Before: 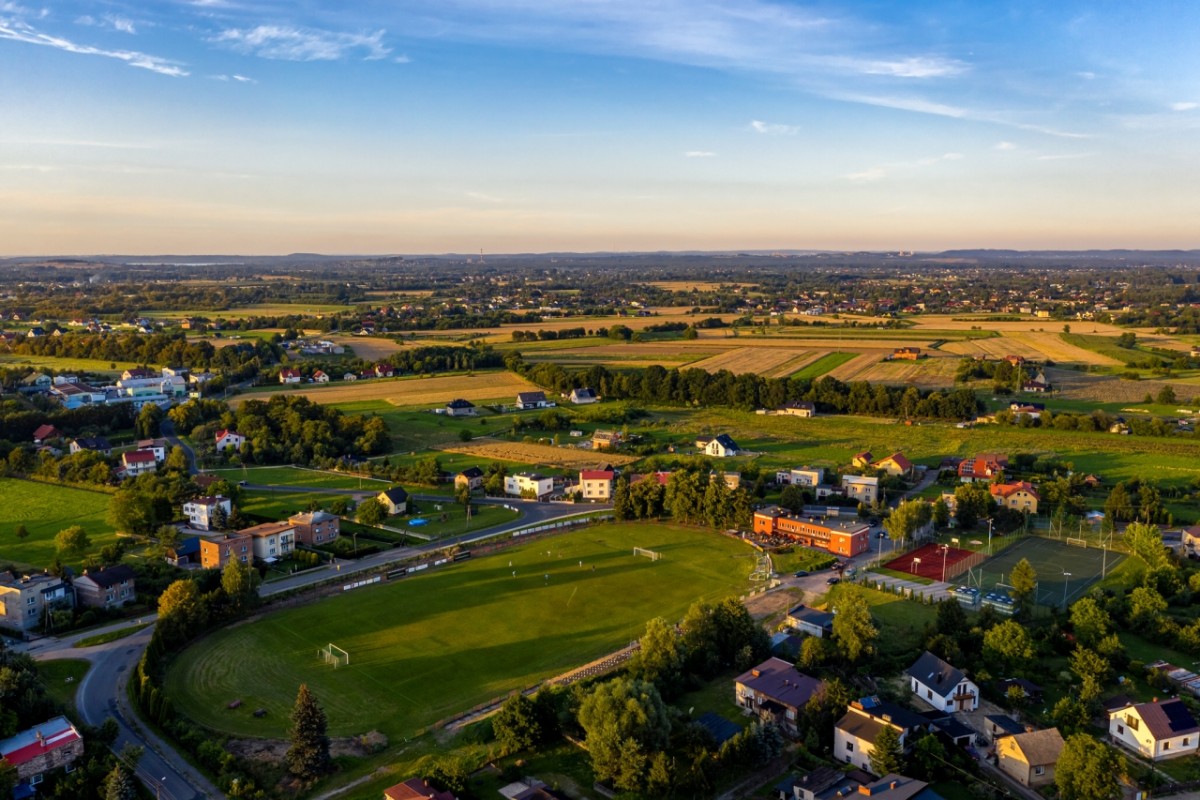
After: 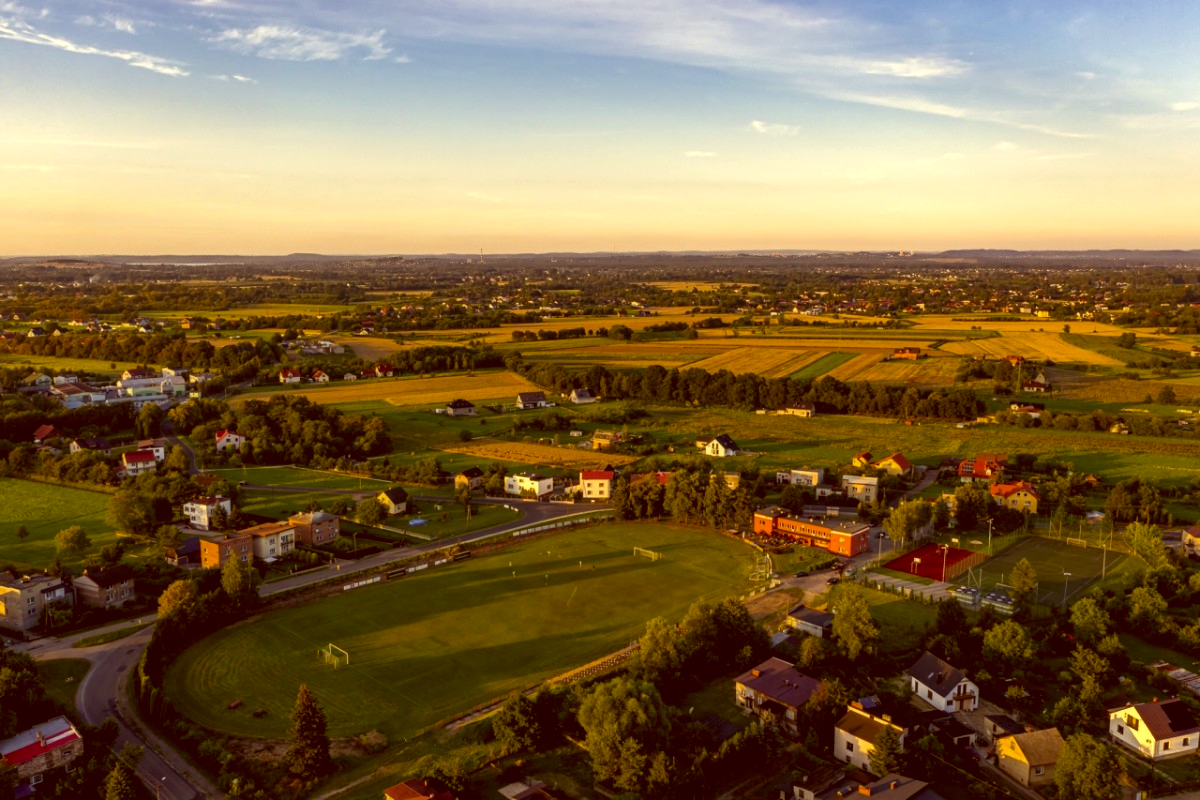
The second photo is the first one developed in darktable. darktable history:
color correction: highlights a* 1.12, highlights b* 24.26, shadows a* 15.58, shadows b* 24.26
tone equalizer: -8 EV -0.001 EV, -7 EV 0.001 EV, -6 EV -0.002 EV, -5 EV -0.003 EV, -4 EV -0.062 EV, -3 EV -0.222 EV, -2 EV -0.267 EV, -1 EV 0.105 EV, +0 EV 0.303 EV
